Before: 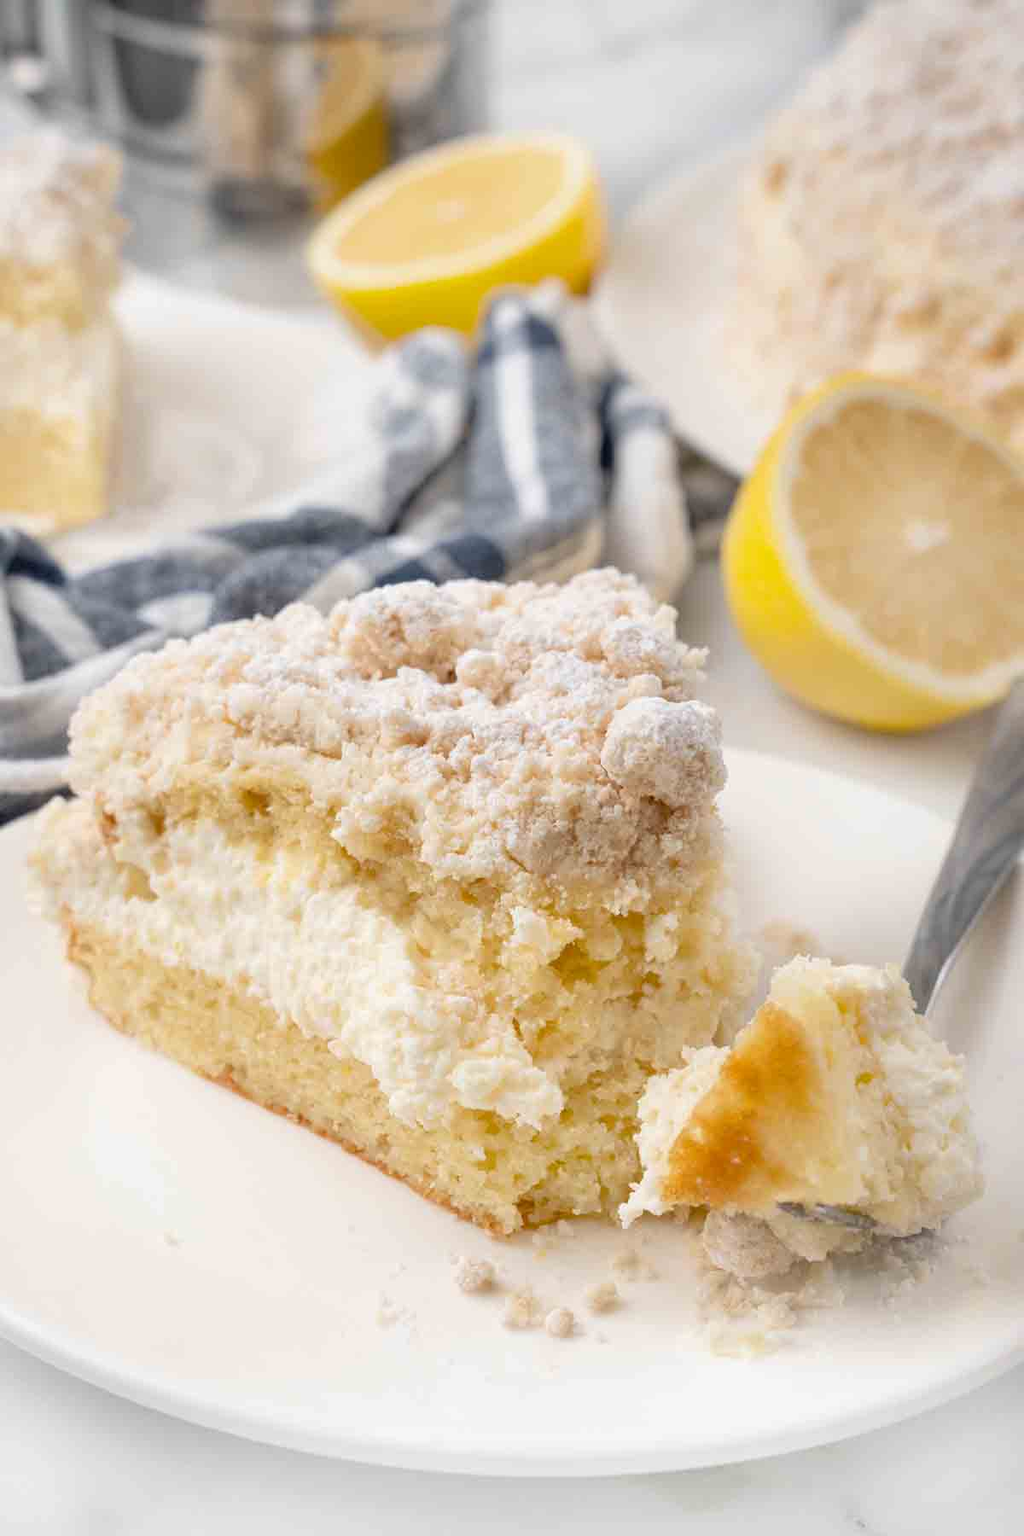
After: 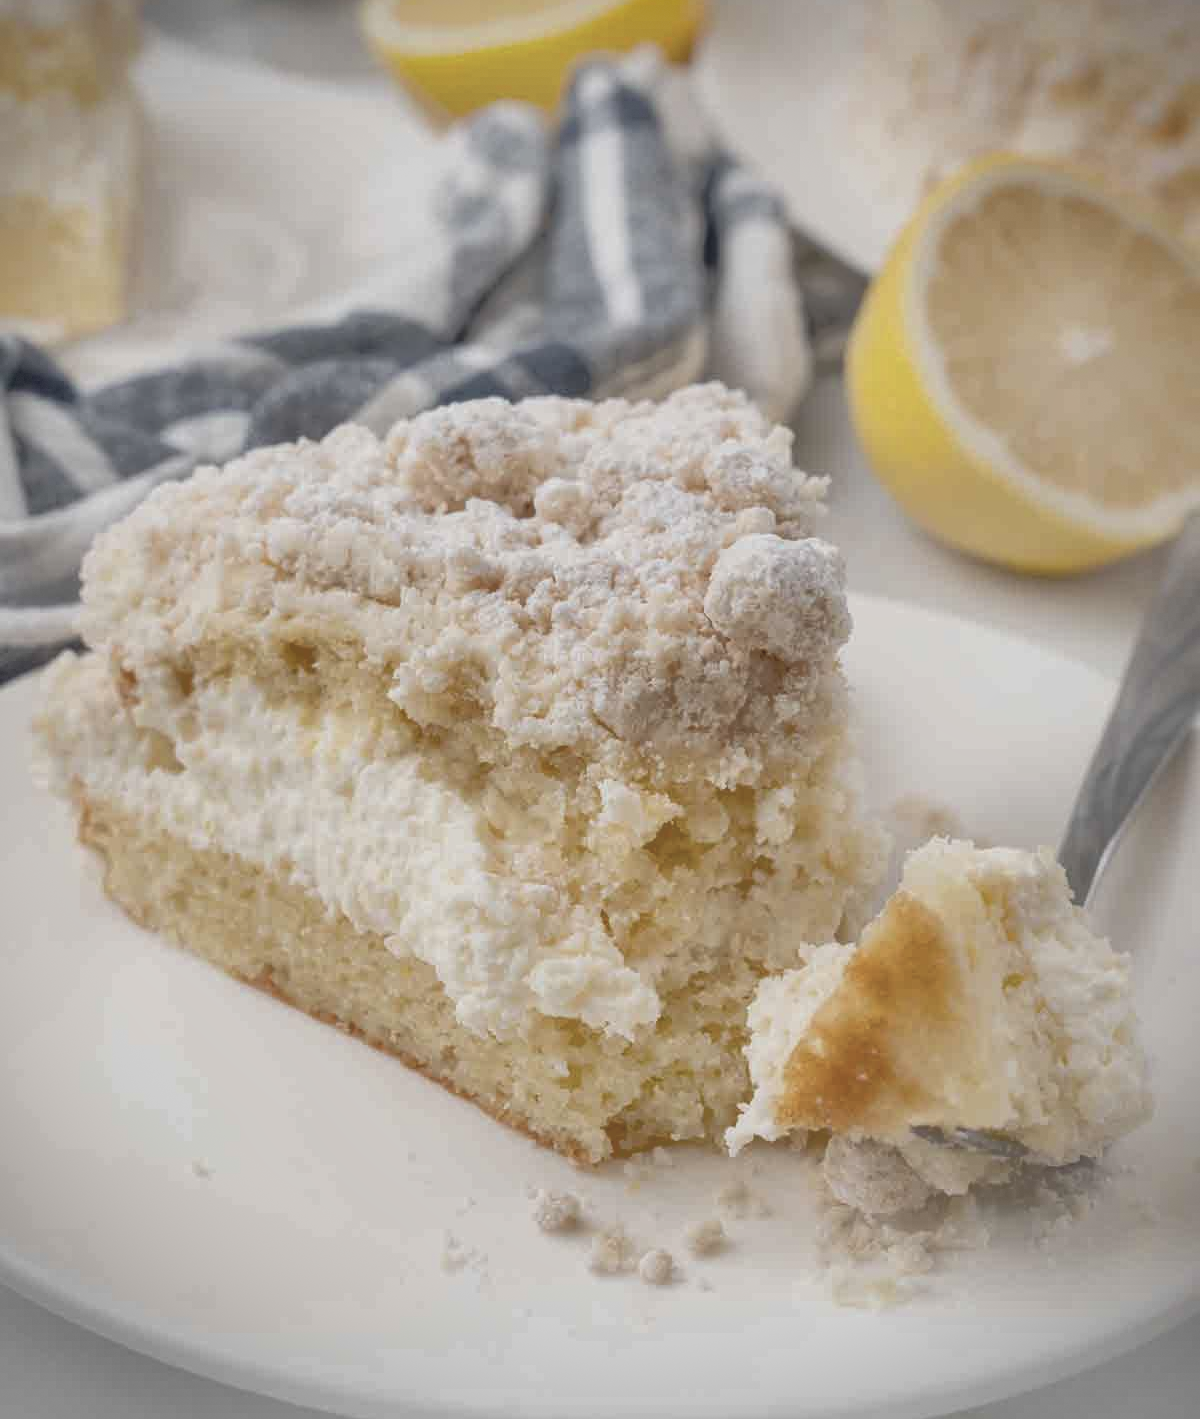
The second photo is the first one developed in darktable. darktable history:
crop and rotate: top 15.76%, bottom 5.364%
exposure: exposure 0.201 EV, compensate exposure bias true, compensate highlight preservation false
shadows and highlights: on, module defaults
color zones: curves: ch0 [(0.25, 0.5) (0.423, 0.5) (0.443, 0.5) (0.521, 0.756) (0.568, 0.5) (0.576, 0.5) (0.75, 0.5)]; ch1 [(0.25, 0.5) (0.423, 0.5) (0.443, 0.5) (0.539, 0.873) (0.624, 0.565) (0.631, 0.5) (0.75, 0.5)]
local contrast: on, module defaults
contrast brightness saturation: contrast -0.265, saturation -0.423
vignetting: saturation 0.384, dithering 8-bit output
